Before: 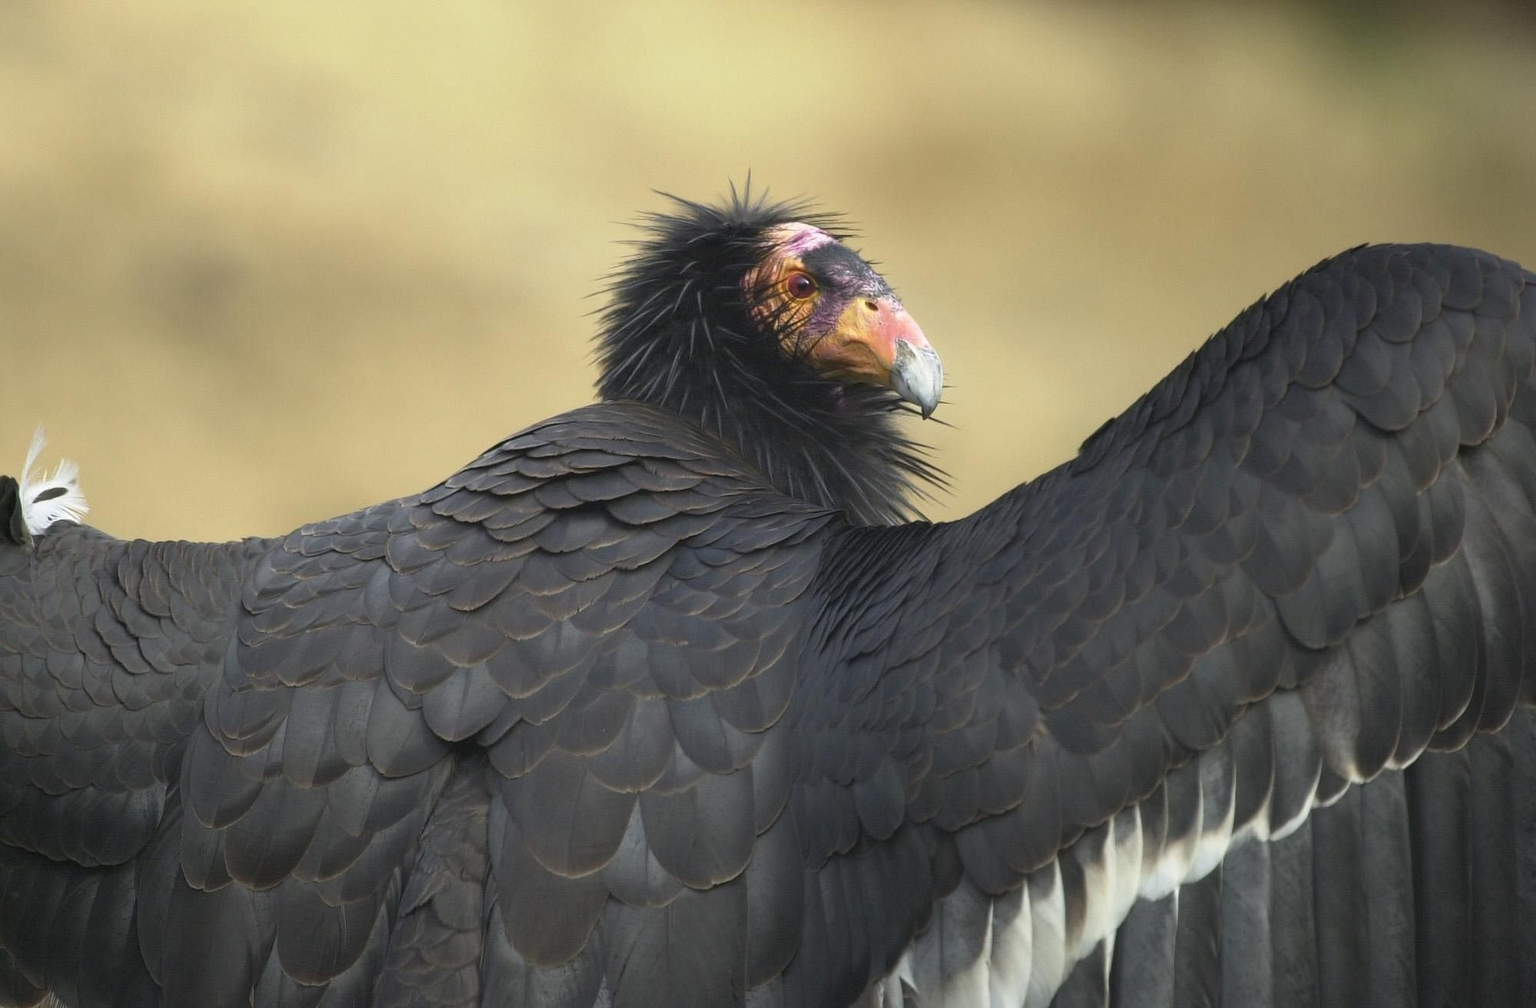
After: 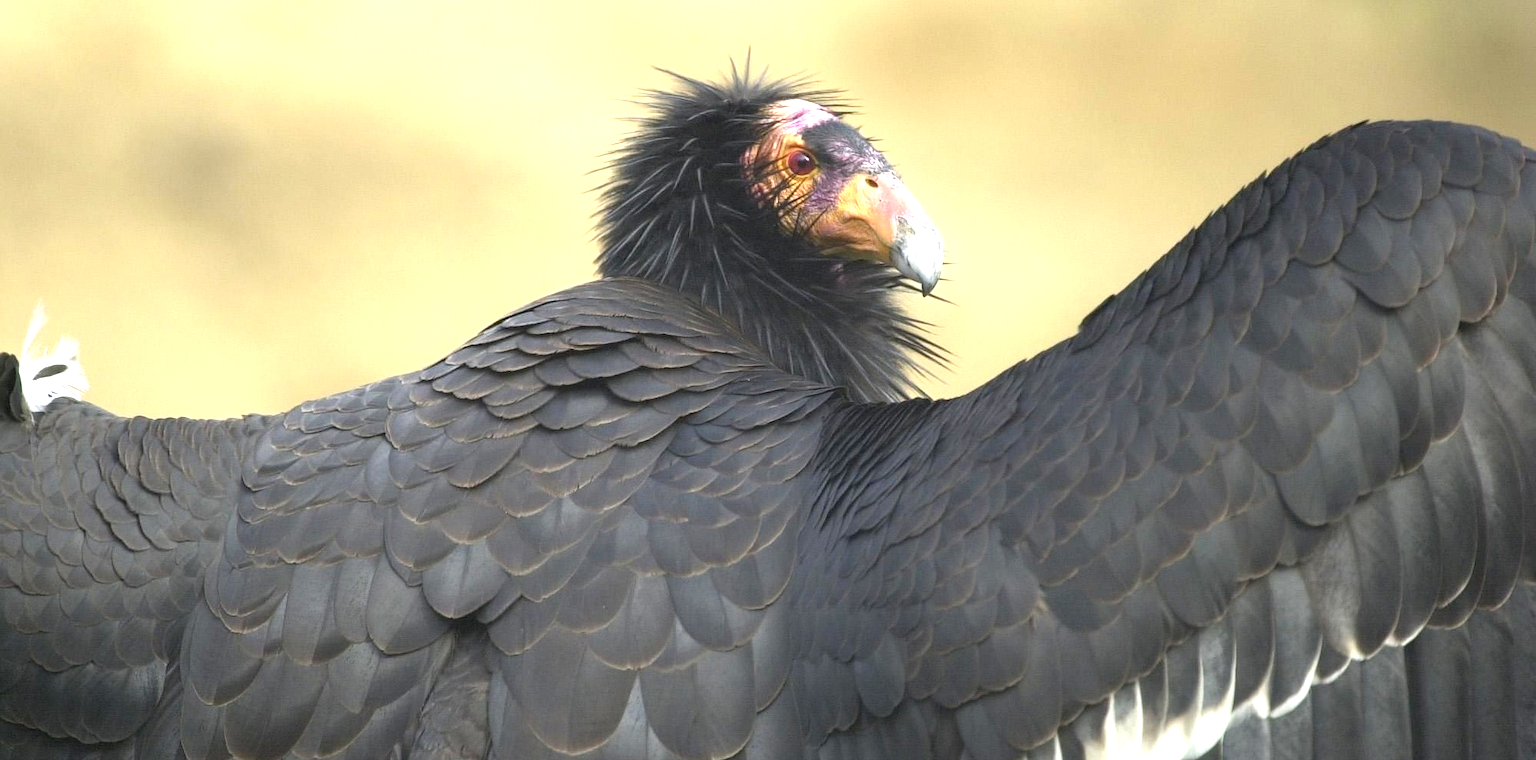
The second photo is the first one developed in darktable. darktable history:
exposure: black level correction 0.001, exposure 1 EV, compensate highlight preservation false
crop and rotate: top 12.244%, bottom 12.224%
tone equalizer: on, module defaults
levels: black 0.062%
